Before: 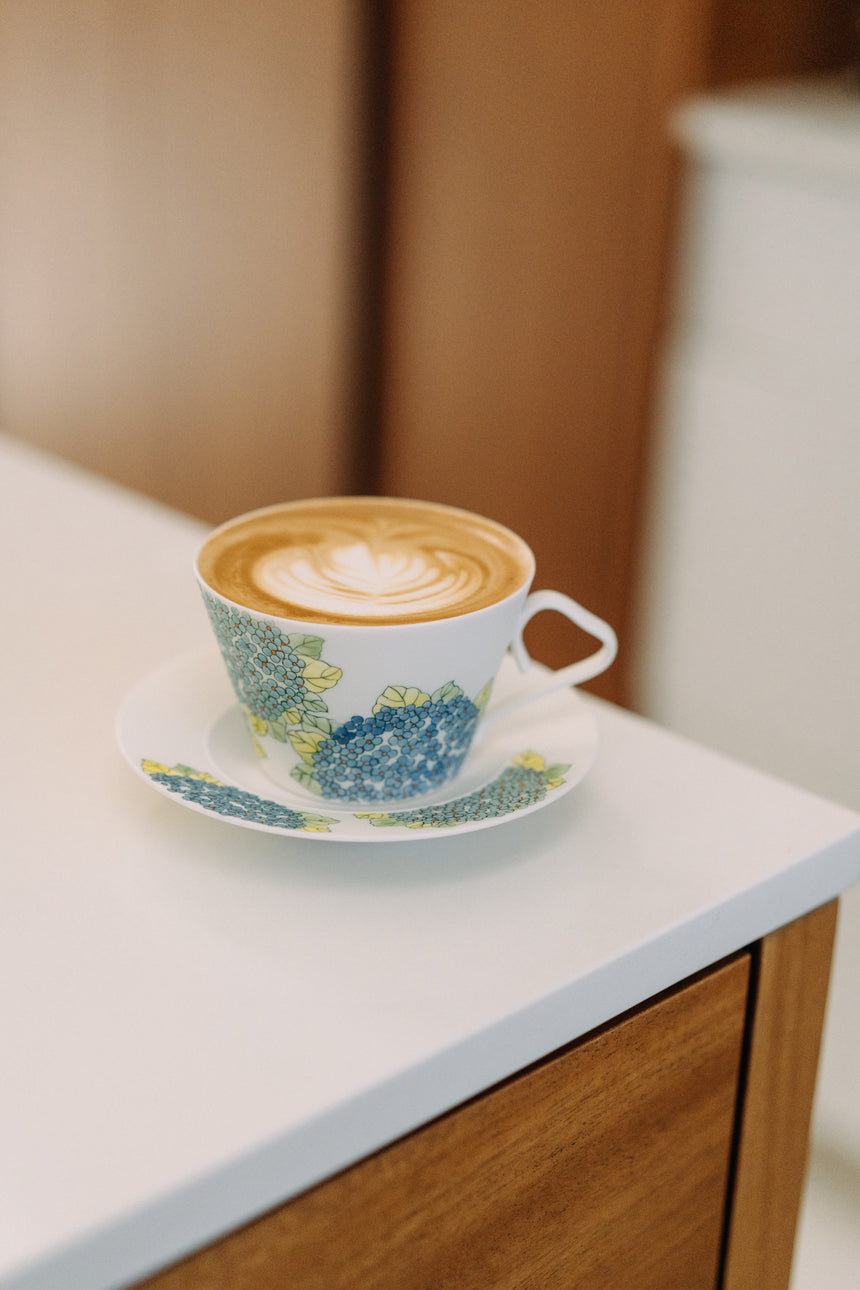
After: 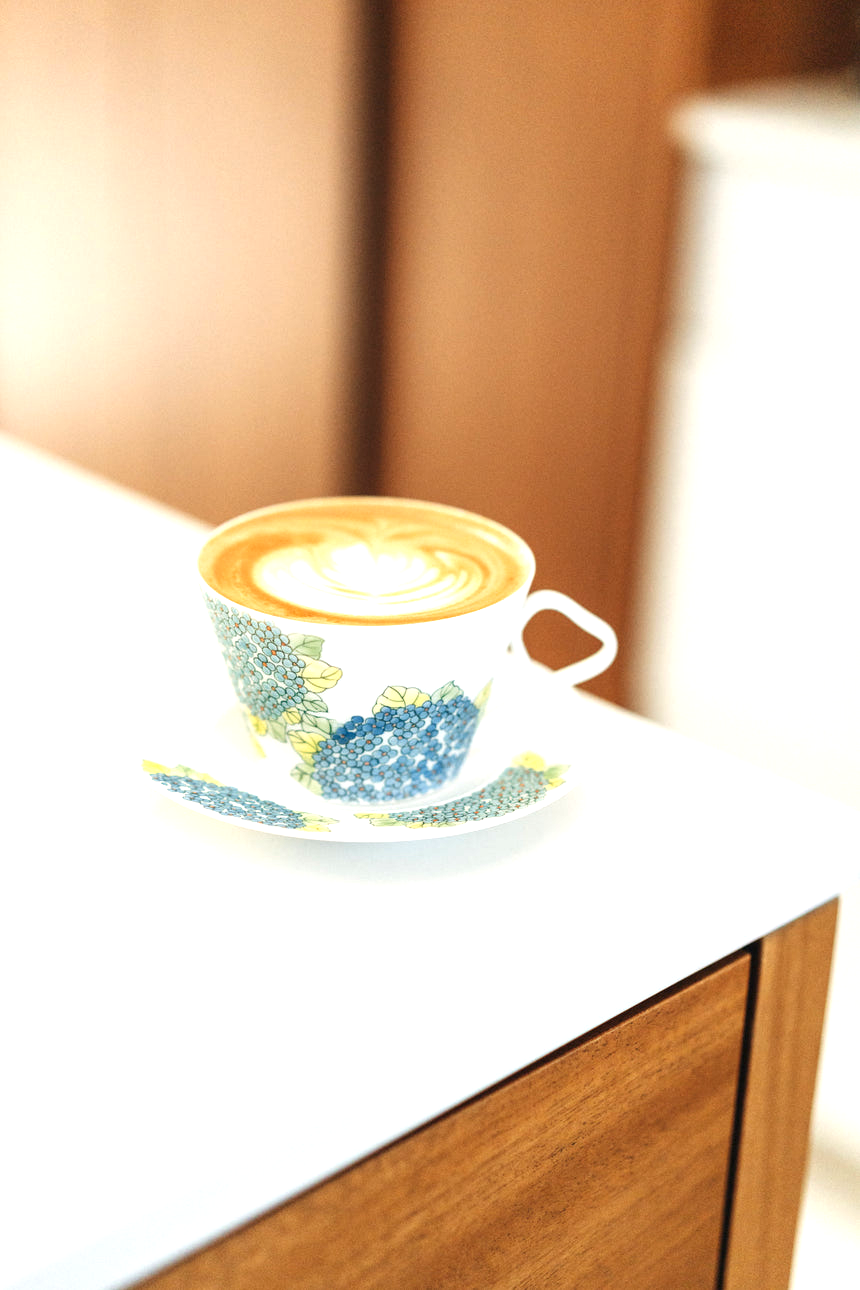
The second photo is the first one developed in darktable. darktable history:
exposure: black level correction 0, exposure 1.173 EV, compensate exposure bias true, compensate highlight preservation false
color balance rgb: global vibrance 1%, saturation formula JzAzBz (2021)
